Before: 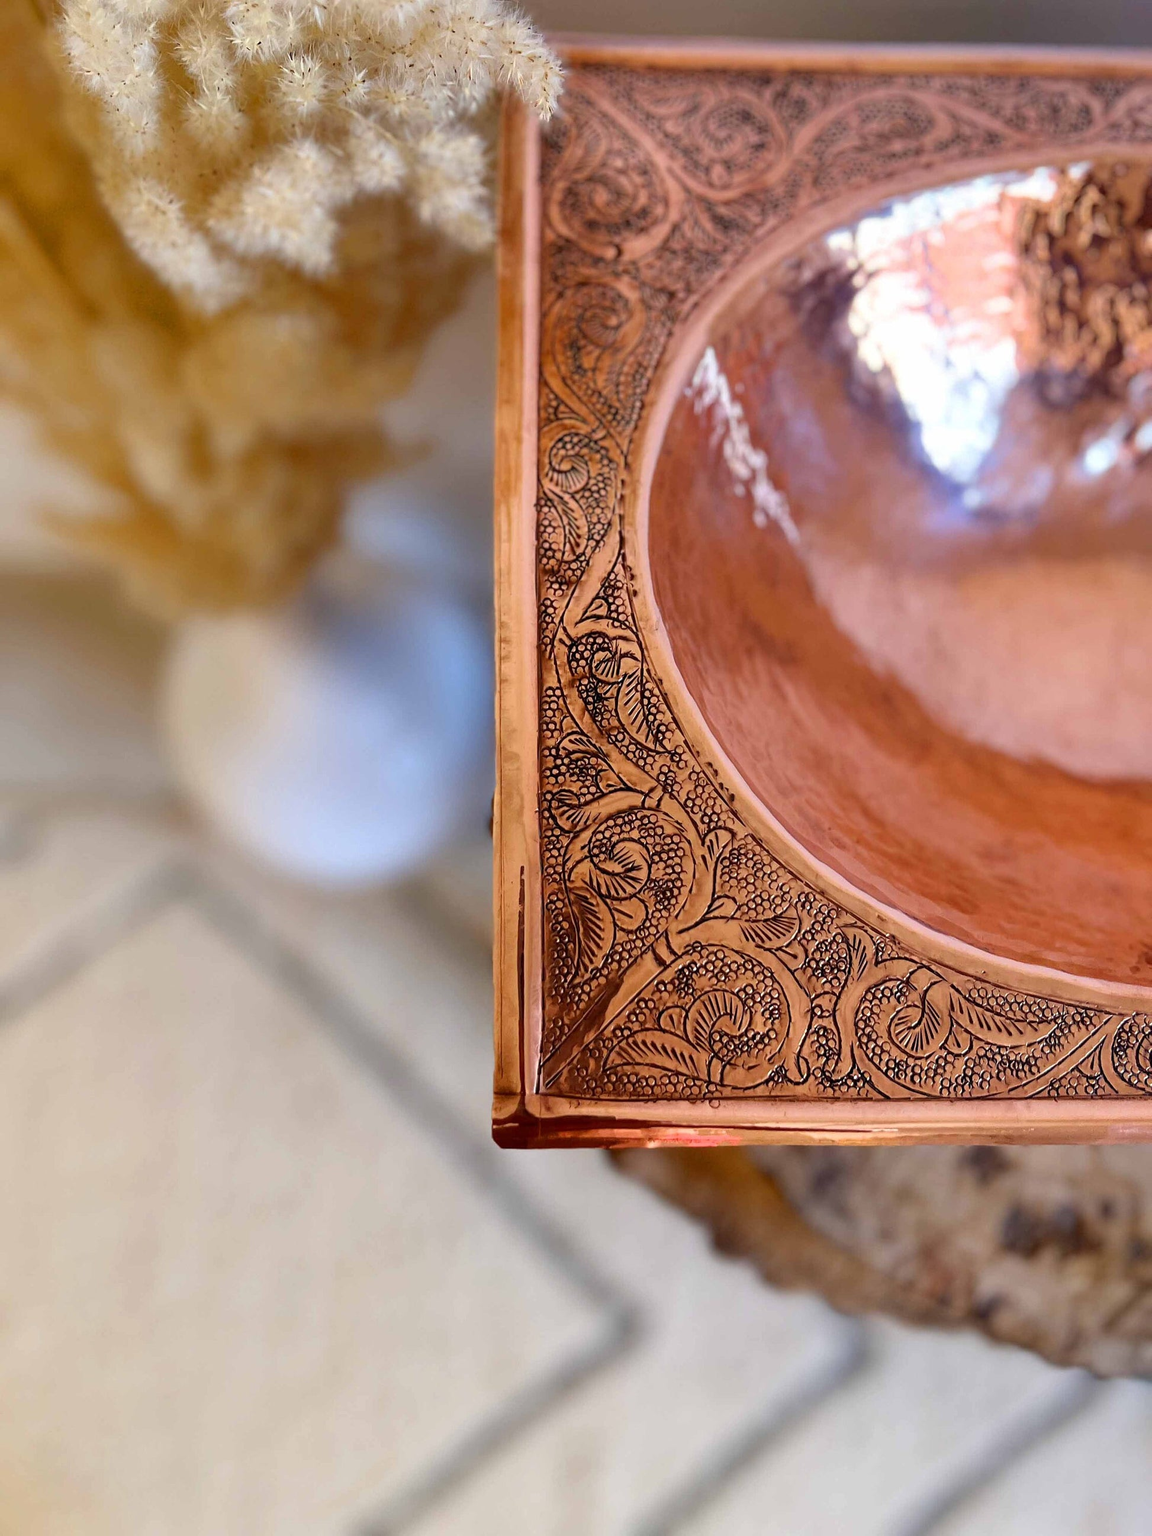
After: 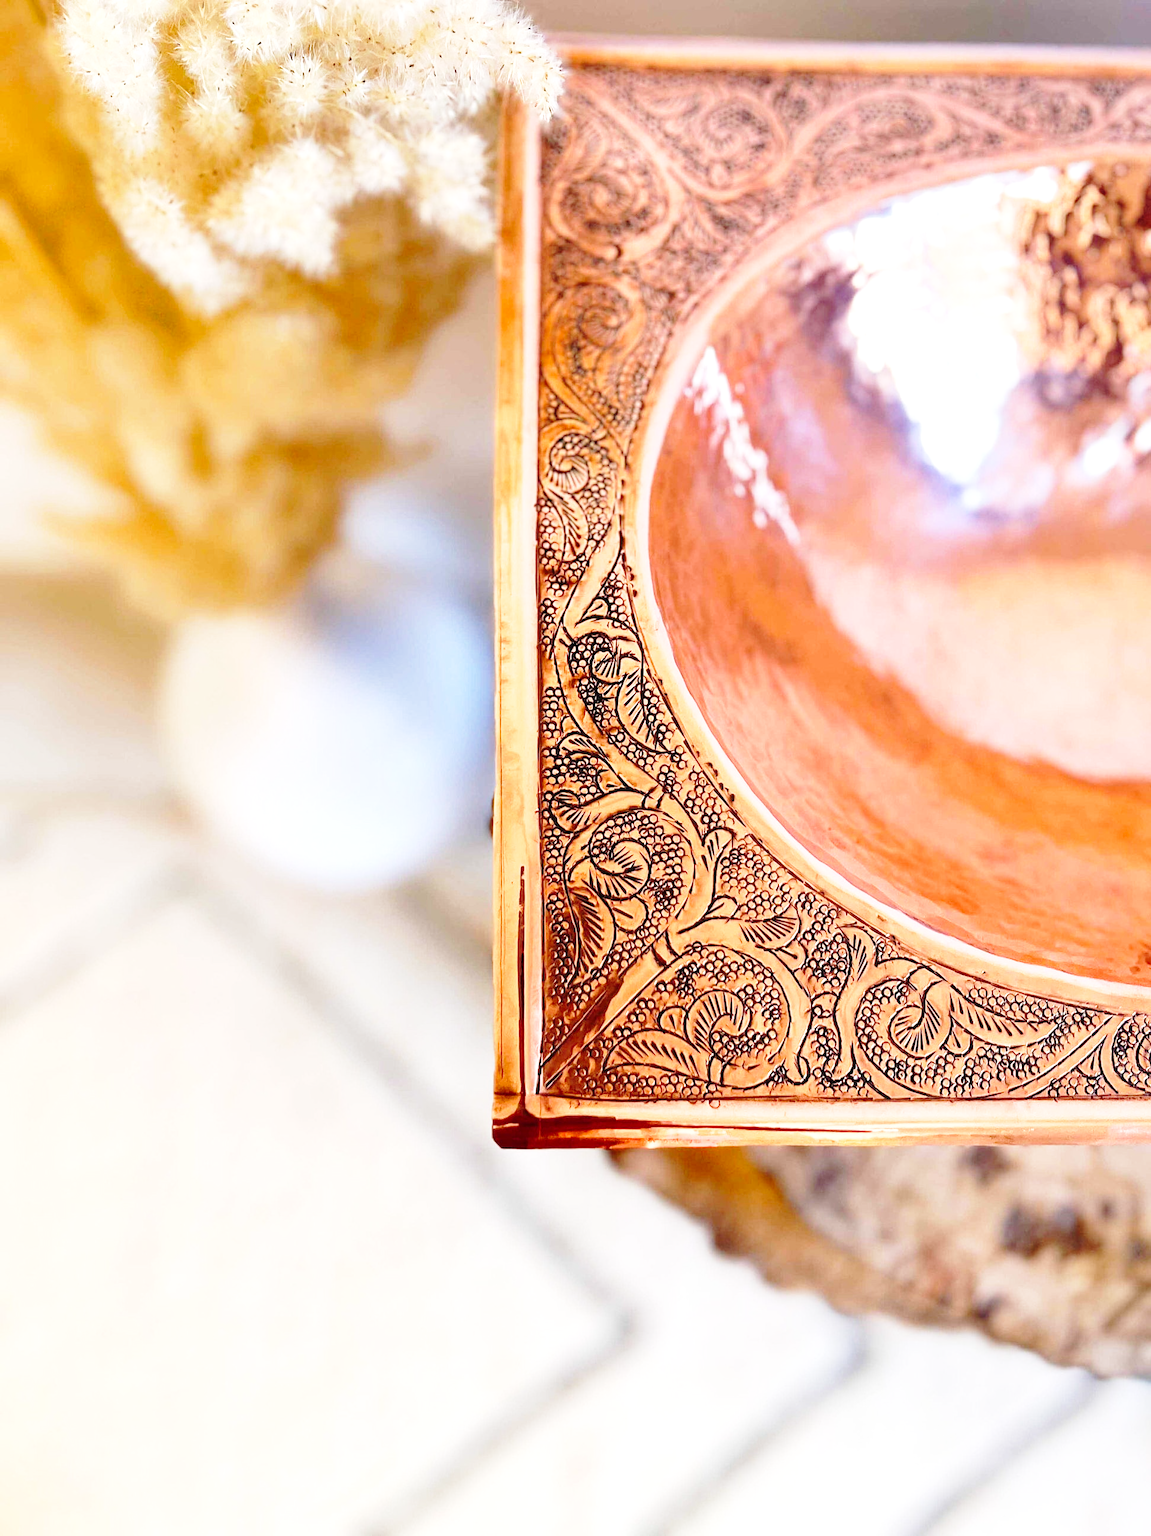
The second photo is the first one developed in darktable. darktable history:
exposure: black level correction 0, exposure 0.7 EV, compensate exposure bias true, compensate highlight preservation false
base curve: curves: ch0 [(0, 0) (0.028, 0.03) (0.121, 0.232) (0.46, 0.748) (0.859, 0.968) (1, 1)], preserve colors none
